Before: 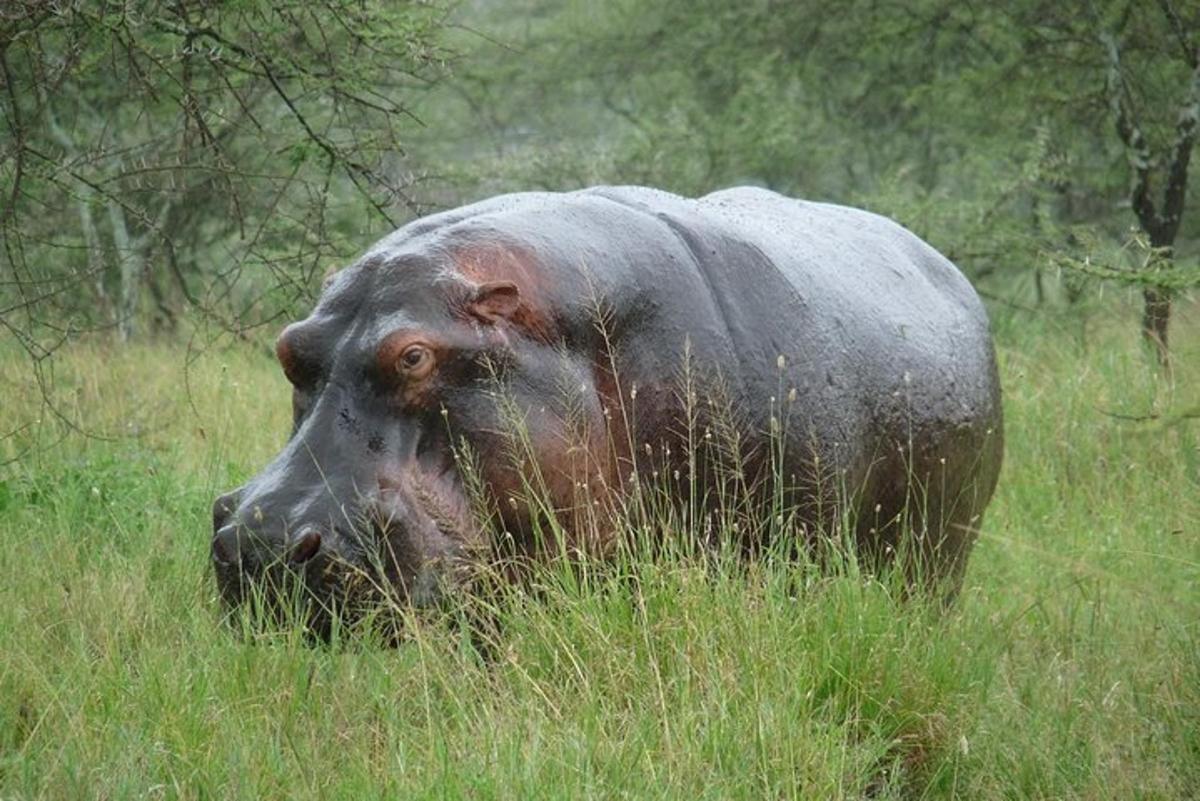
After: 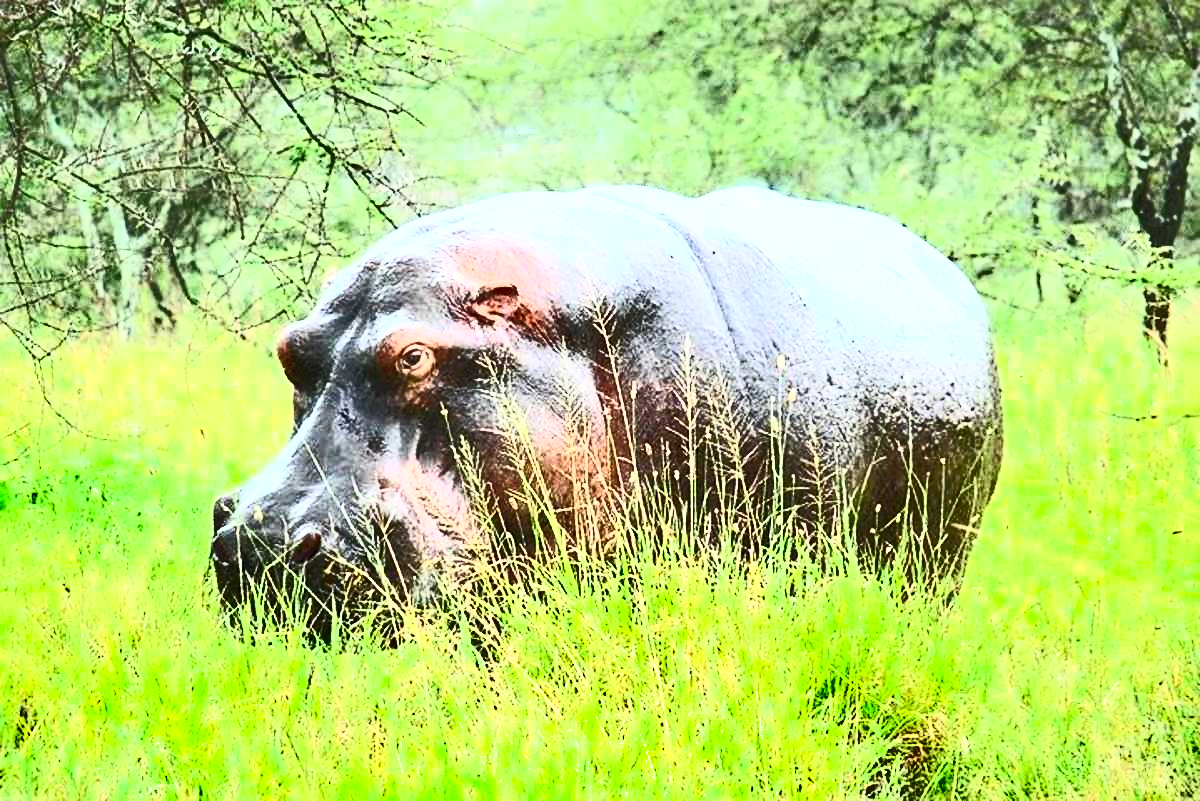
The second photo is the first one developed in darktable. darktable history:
shadows and highlights: soften with gaussian
contrast brightness saturation: contrast 0.847, brightness 0.592, saturation 0.571
sharpen: on, module defaults
exposure: black level correction 0, exposure 0.834 EV, compensate highlight preservation false
